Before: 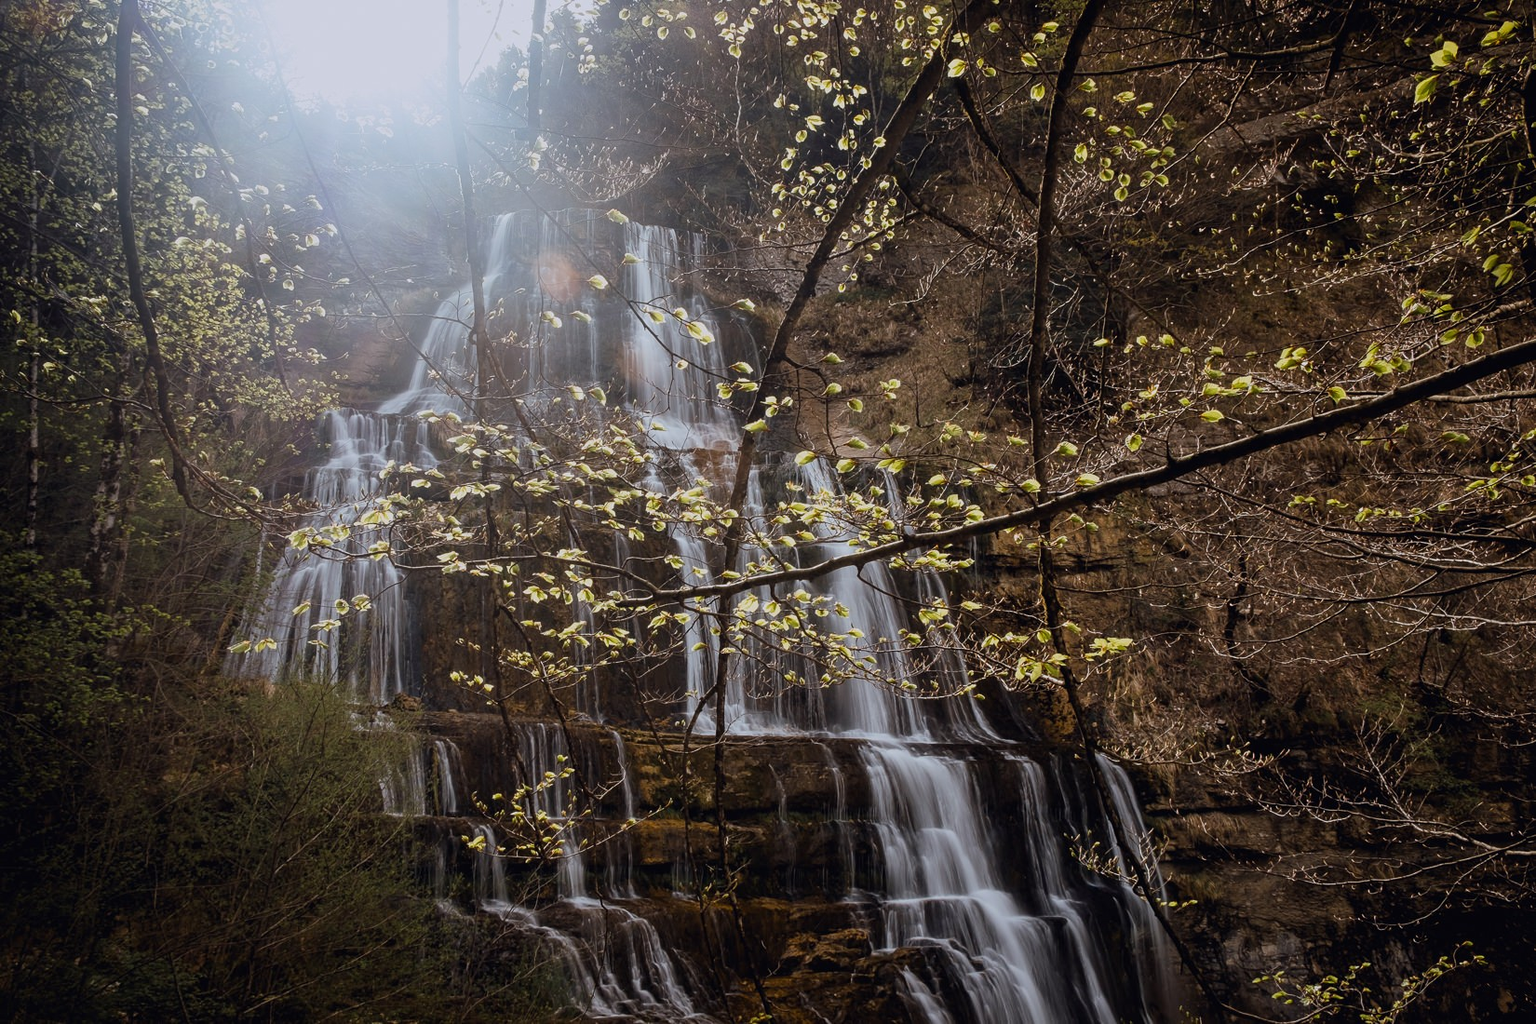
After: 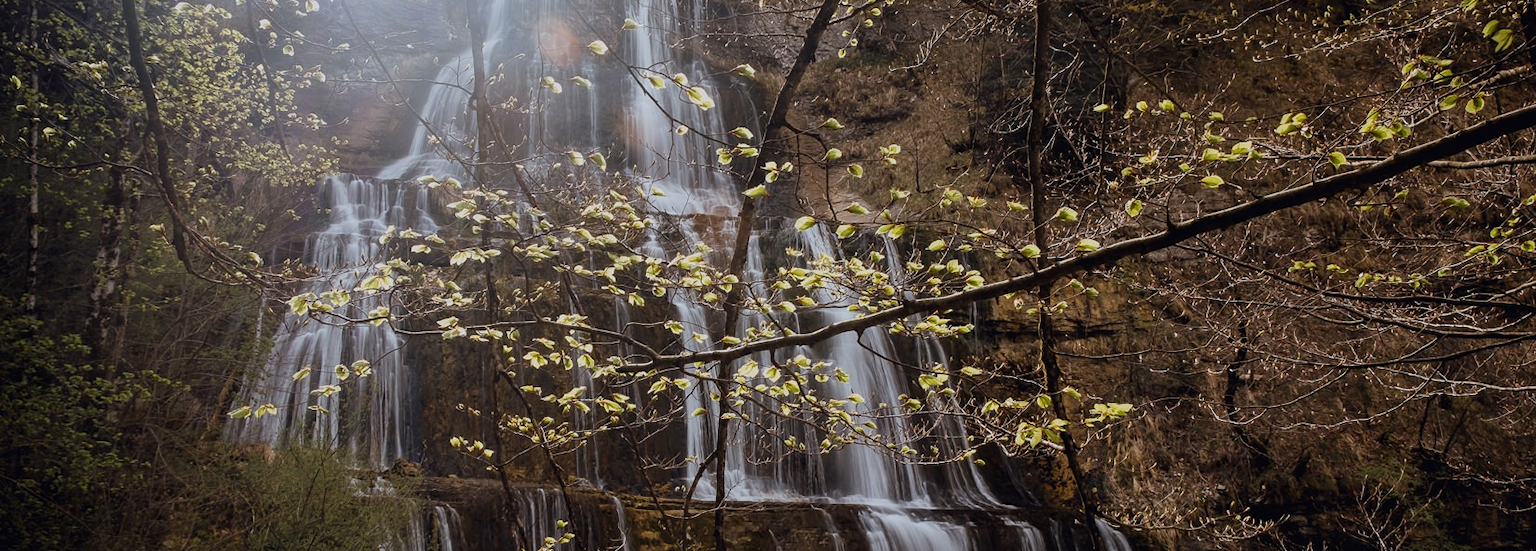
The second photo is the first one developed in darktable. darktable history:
crop and rotate: top 22.994%, bottom 23.134%
